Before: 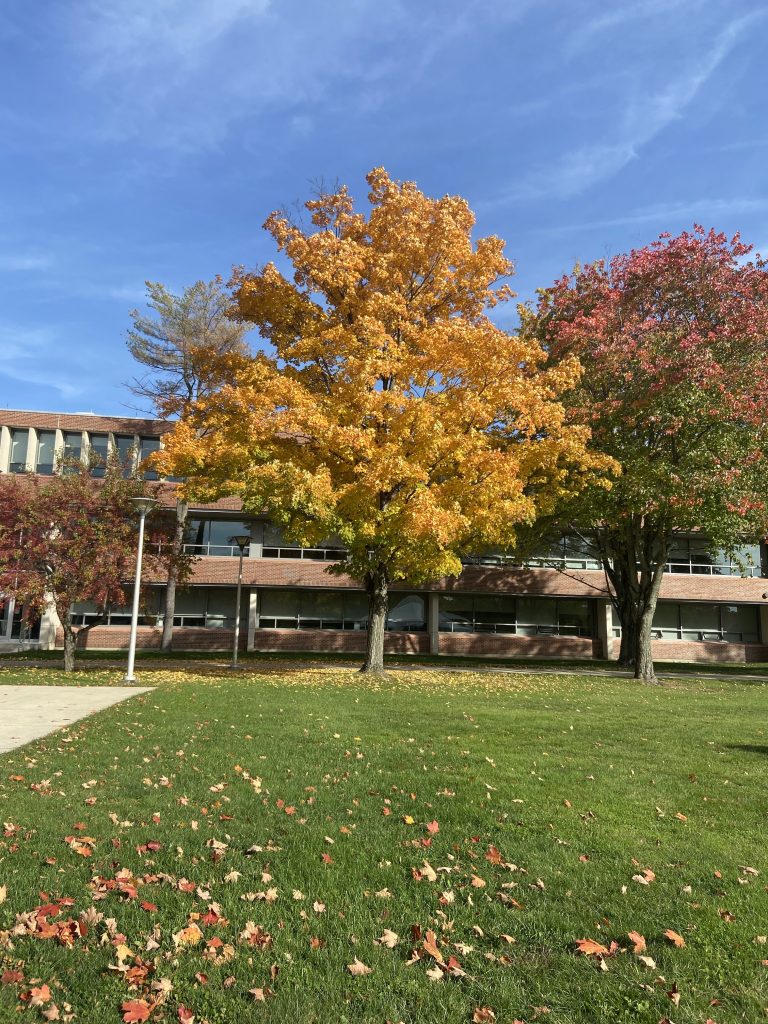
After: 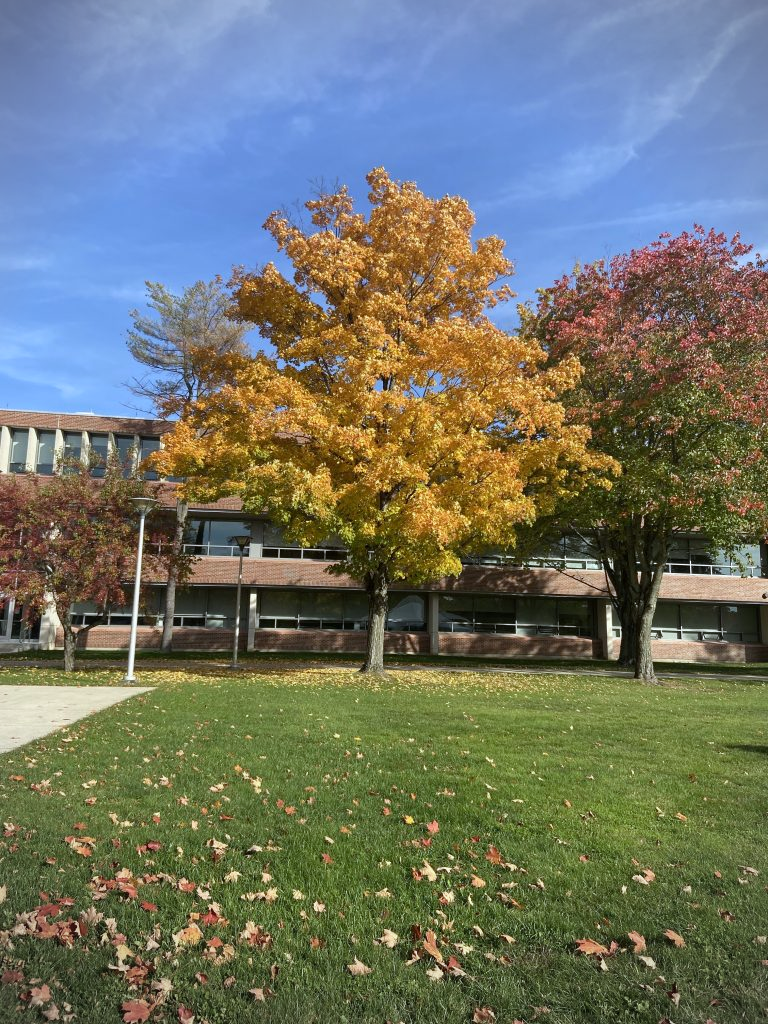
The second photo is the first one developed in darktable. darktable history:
vignetting: fall-off start 79.88%
white balance: red 0.974, blue 1.044
